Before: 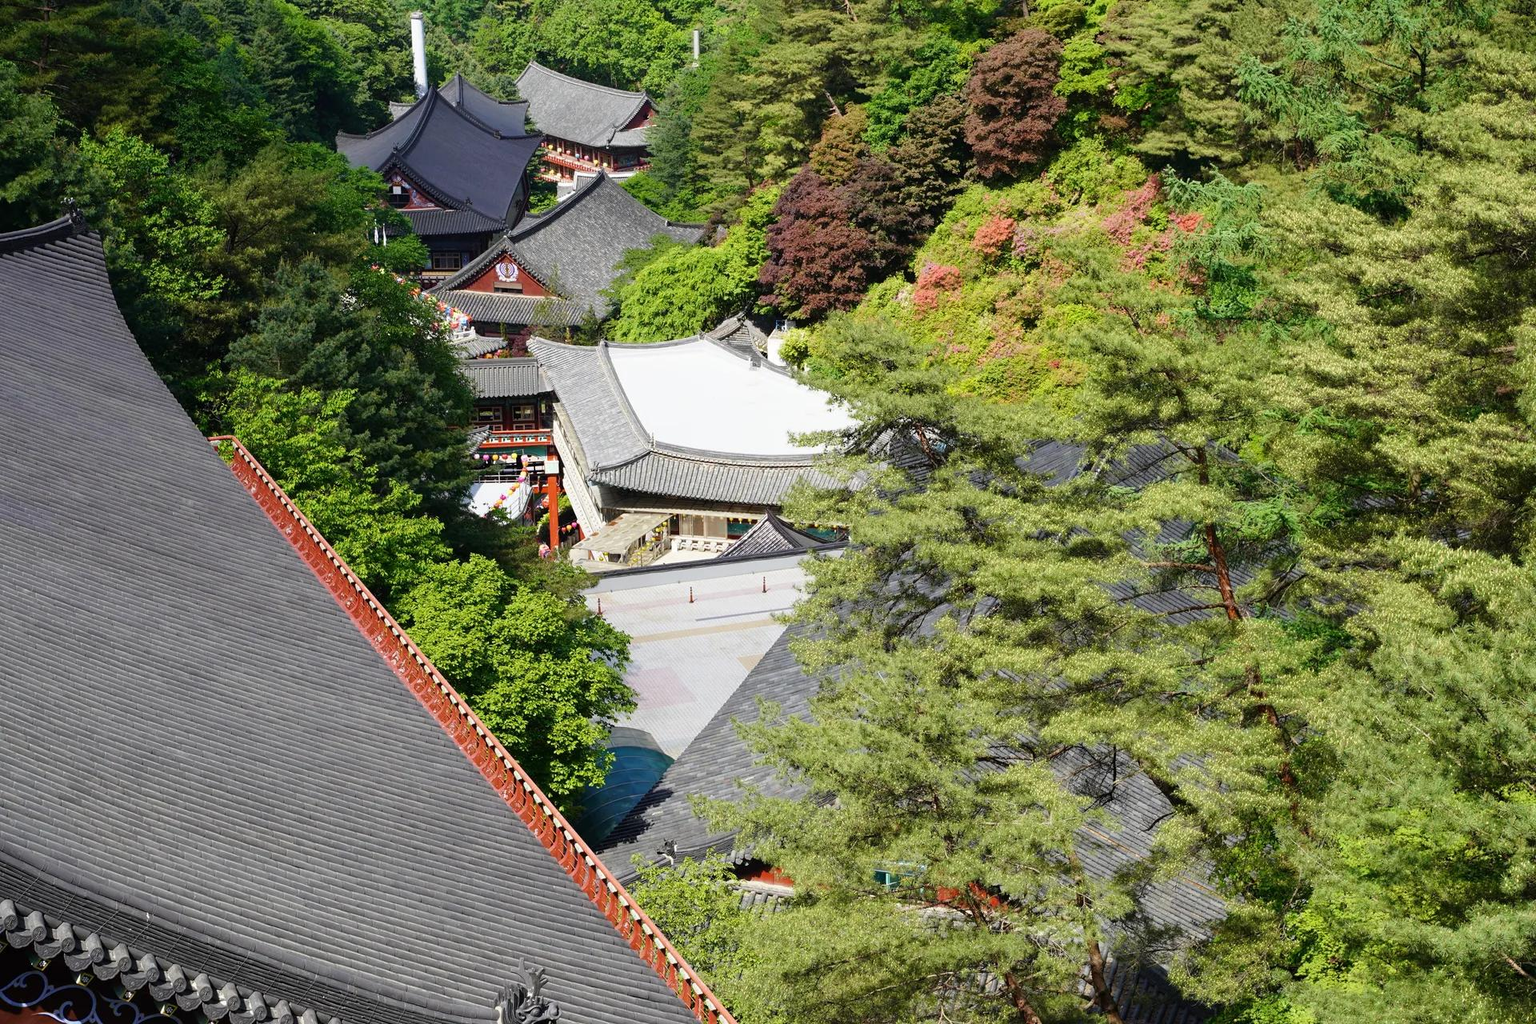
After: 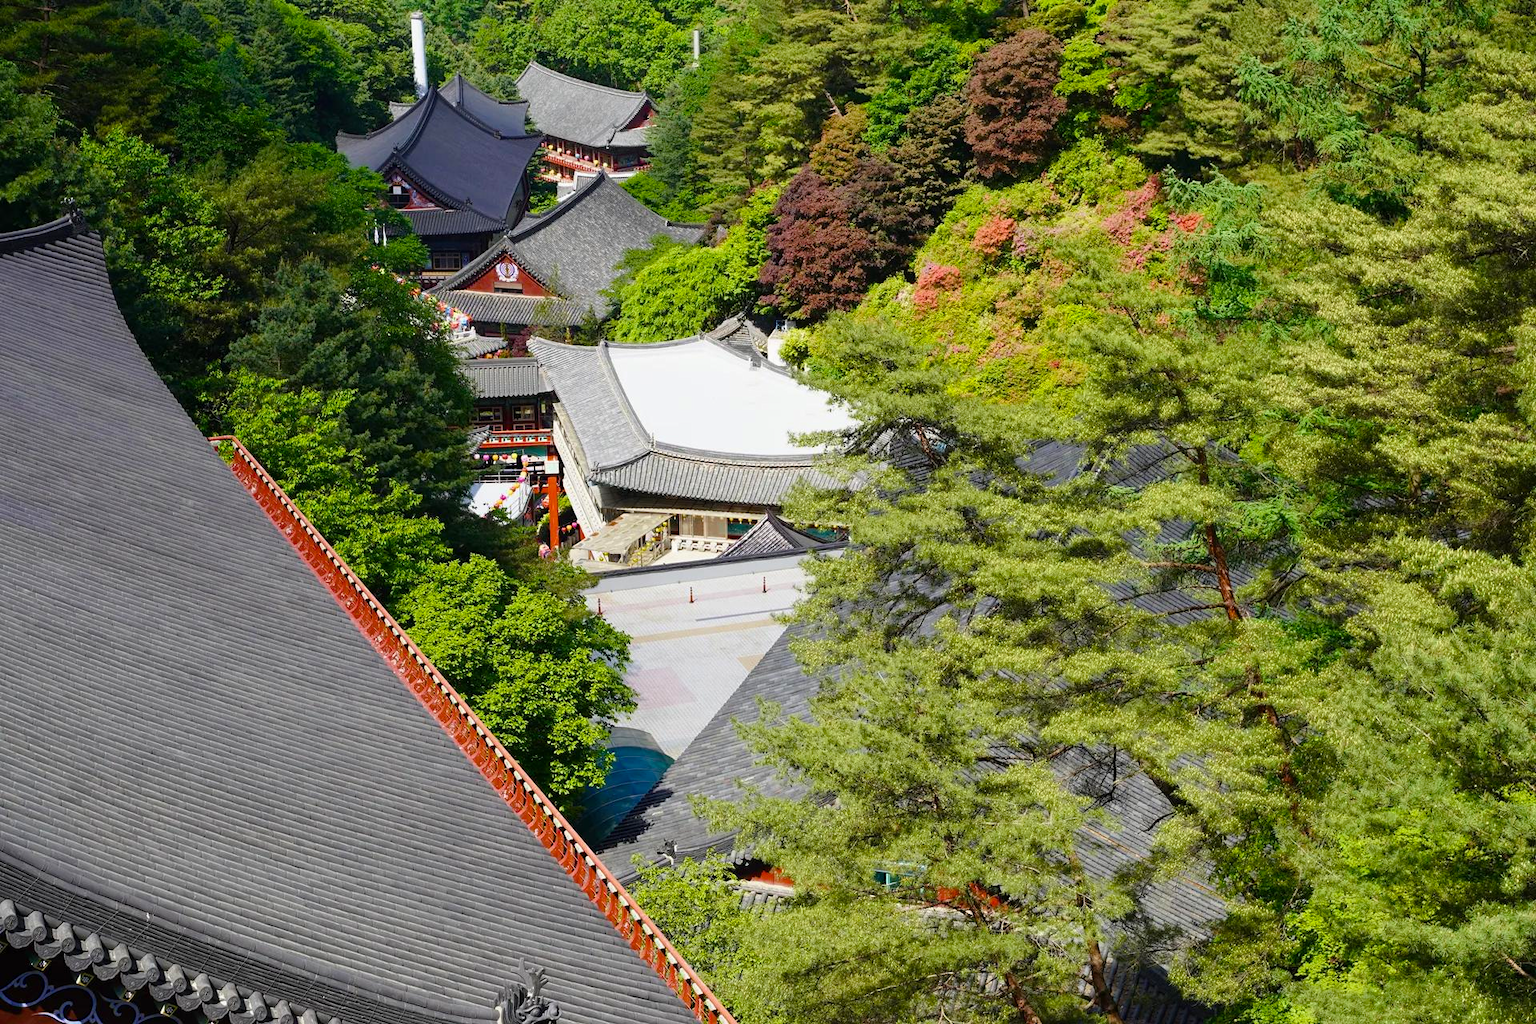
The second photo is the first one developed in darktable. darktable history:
color balance rgb: linear chroma grading › shadows -8%, linear chroma grading › global chroma 10%, perceptual saturation grading › global saturation 2%, perceptual saturation grading › highlights -2%, perceptual saturation grading › mid-tones 4%, perceptual saturation grading › shadows 8%, perceptual brilliance grading › global brilliance 2%, perceptual brilliance grading › highlights -4%, global vibrance 16%, saturation formula JzAzBz (2021)
